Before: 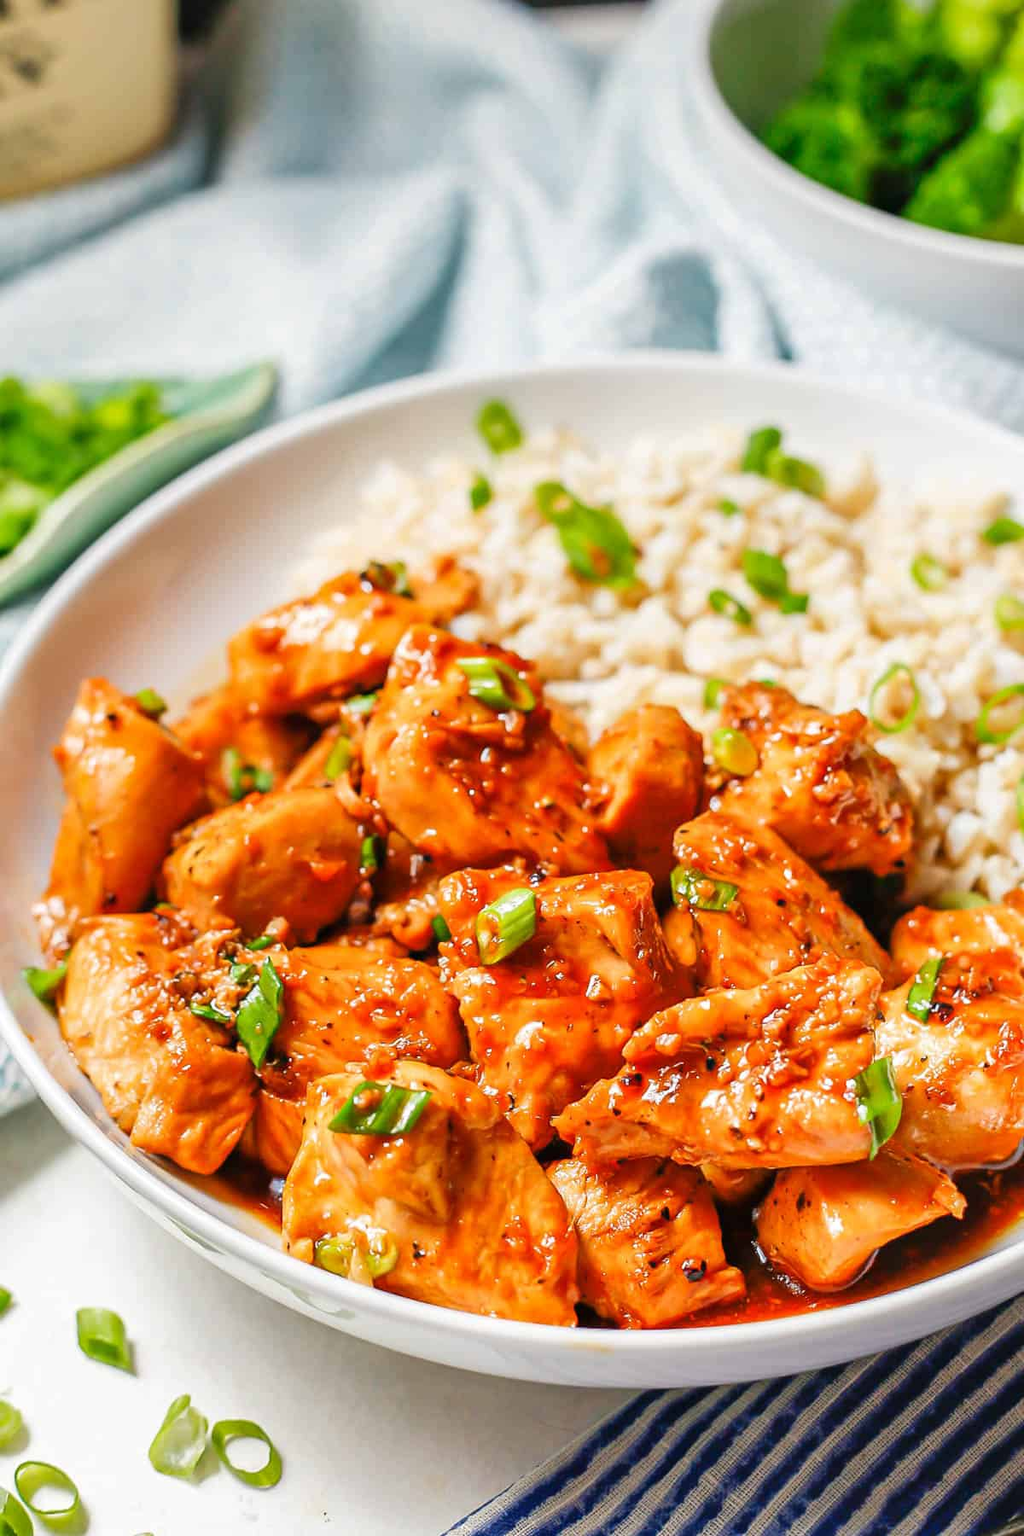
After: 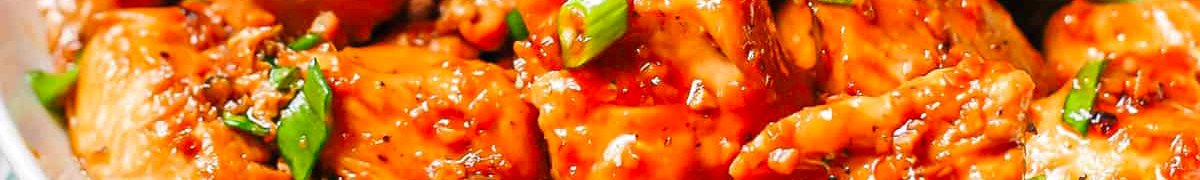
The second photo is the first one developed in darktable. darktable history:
crop and rotate: top 59.084%, bottom 30.916%
contrast brightness saturation: saturation 0.1
